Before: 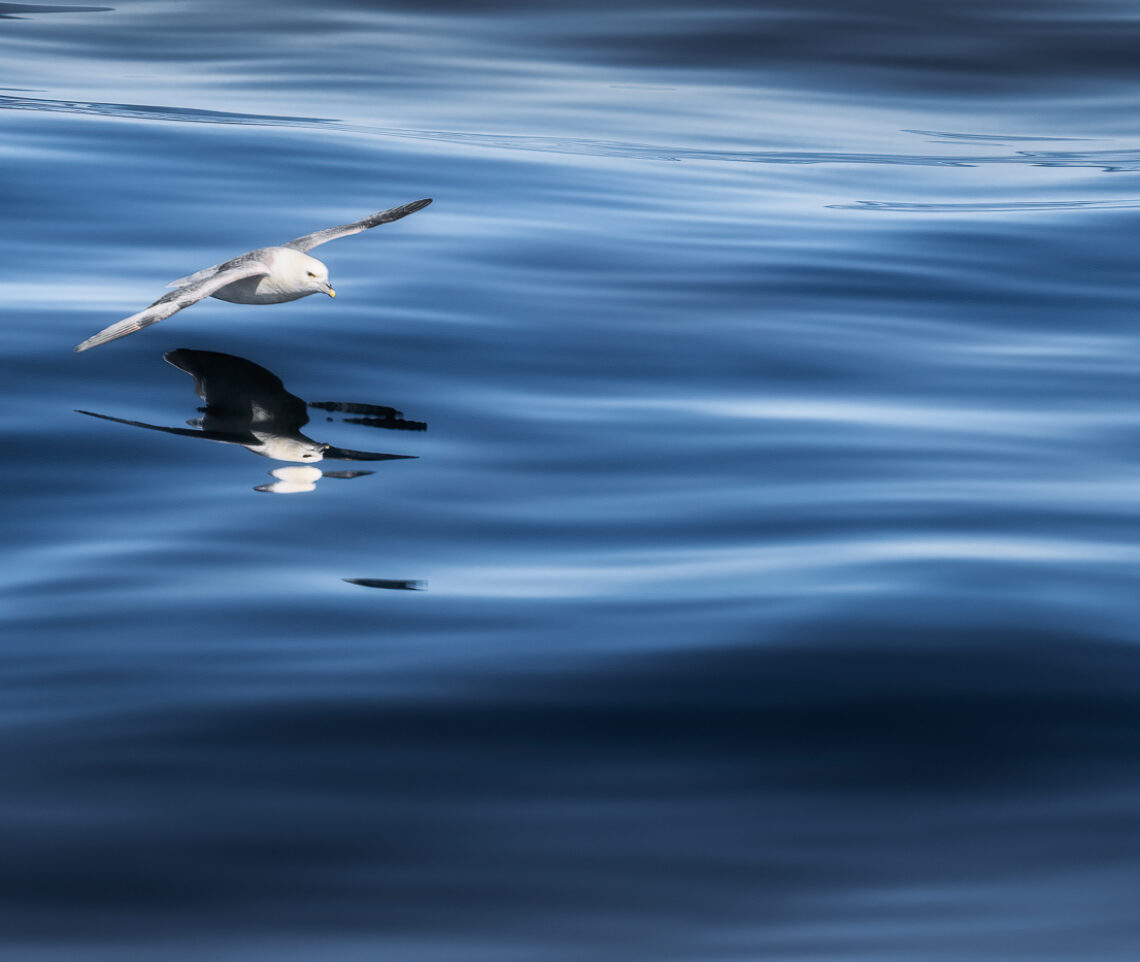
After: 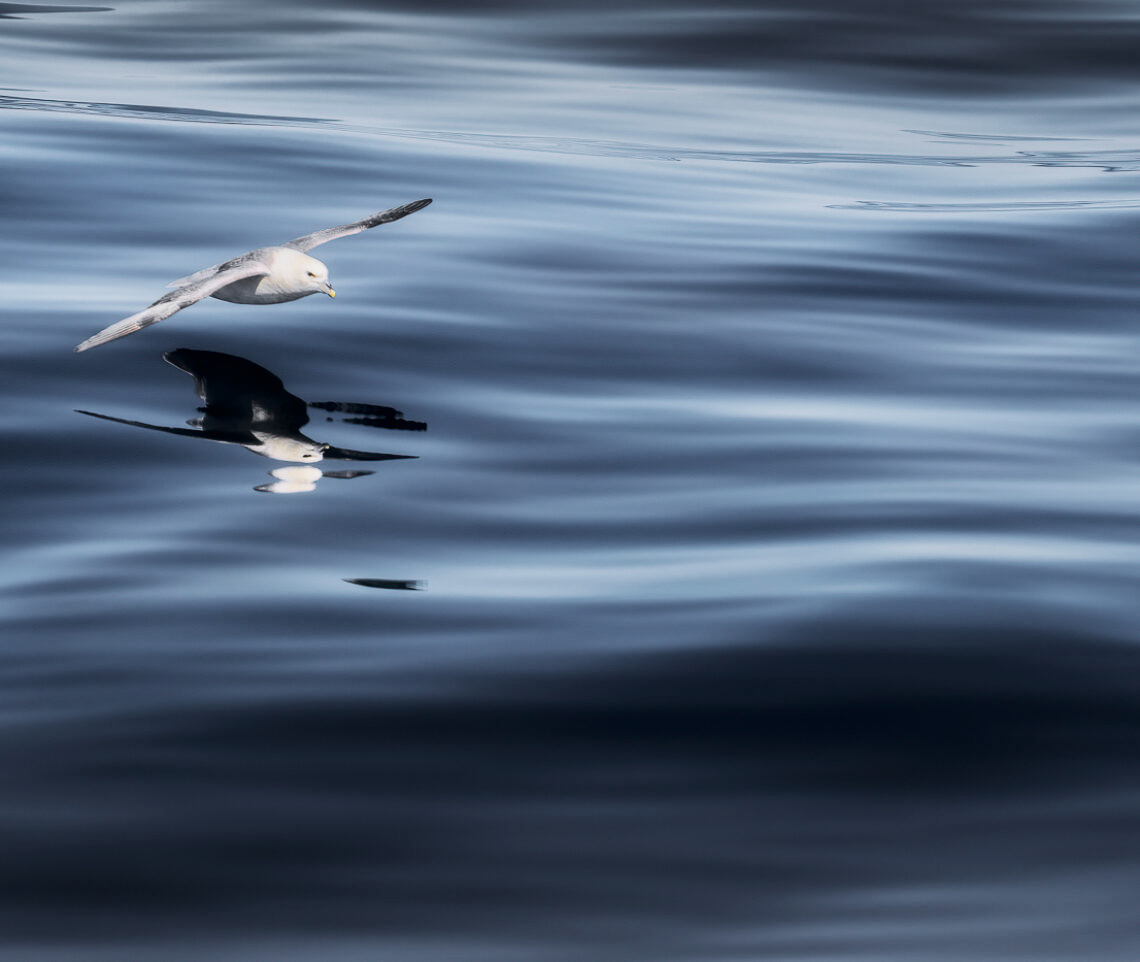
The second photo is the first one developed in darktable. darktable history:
contrast brightness saturation: contrast 0.05
tone curve: curves: ch0 [(0, 0) (0.052, 0.018) (0.236, 0.207) (0.41, 0.417) (0.485, 0.518) (0.54, 0.584) (0.625, 0.666) (0.845, 0.828) (0.994, 0.964)]; ch1 [(0, 0) (0.136, 0.146) (0.317, 0.34) (0.382, 0.408) (0.434, 0.441) (0.472, 0.479) (0.498, 0.501) (0.557, 0.558) (0.616, 0.59) (0.739, 0.7) (1, 1)]; ch2 [(0, 0) (0.352, 0.403) (0.447, 0.466) (0.482, 0.482) (0.528, 0.526) (0.586, 0.577) (0.618, 0.621) (0.785, 0.747) (1, 1)], color space Lab, independent channels, preserve colors none
